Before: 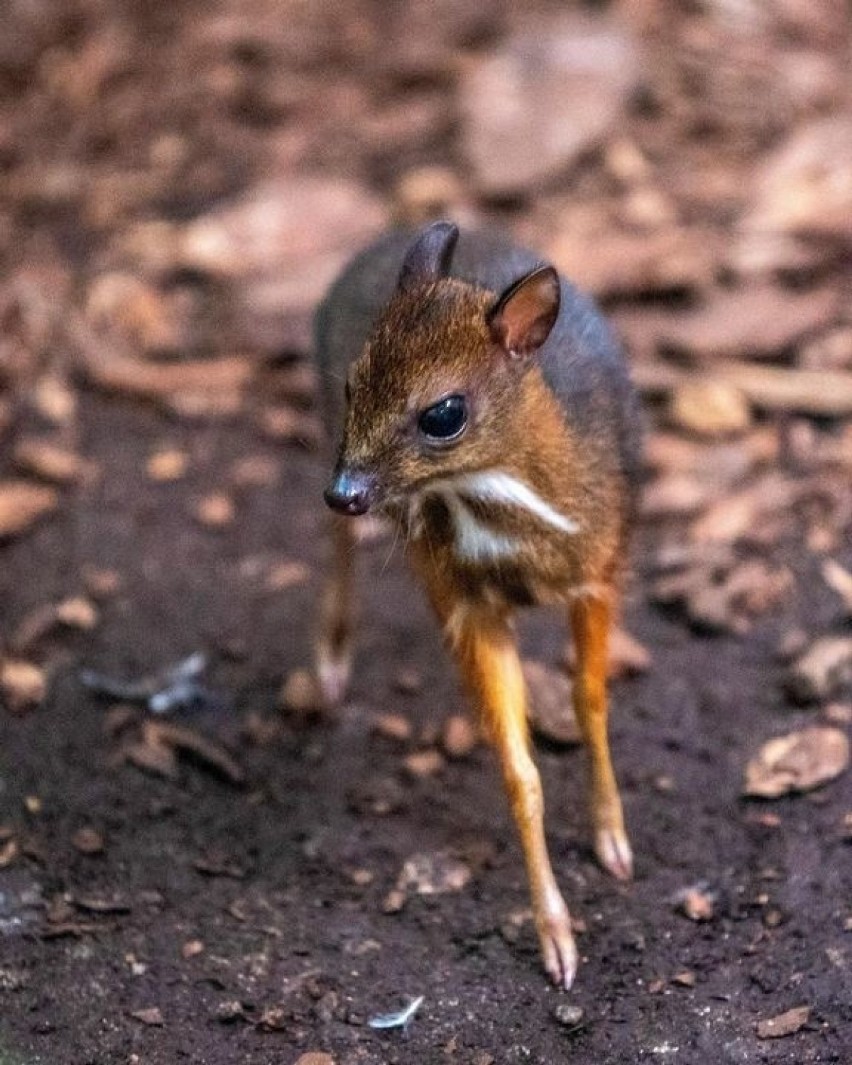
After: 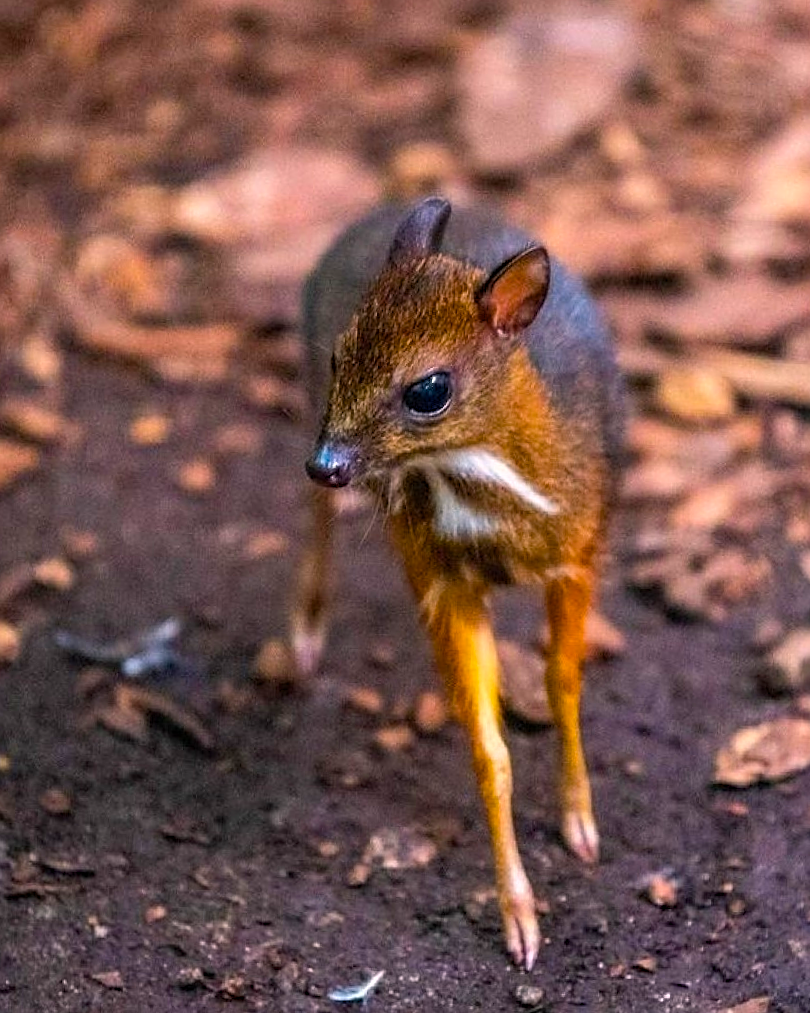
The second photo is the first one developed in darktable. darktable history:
sharpen: on, module defaults
color balance rgb: highlights gain › chroma 0.969%, highlights gain › hue 29.02°, linear chroma grading › global chroma 8.855%, perceptual saturation grading › global saturation 40.484%
crop and rotate: angle -2.36°
